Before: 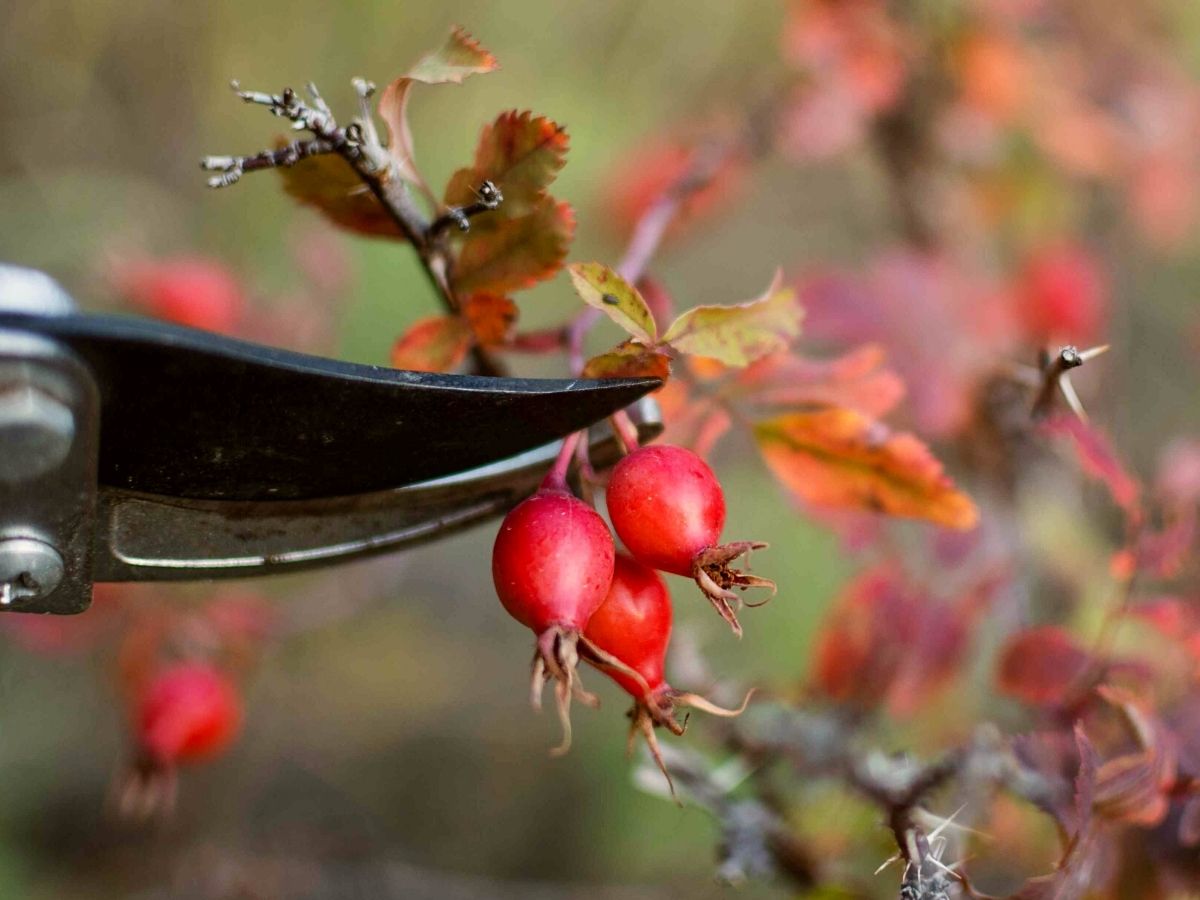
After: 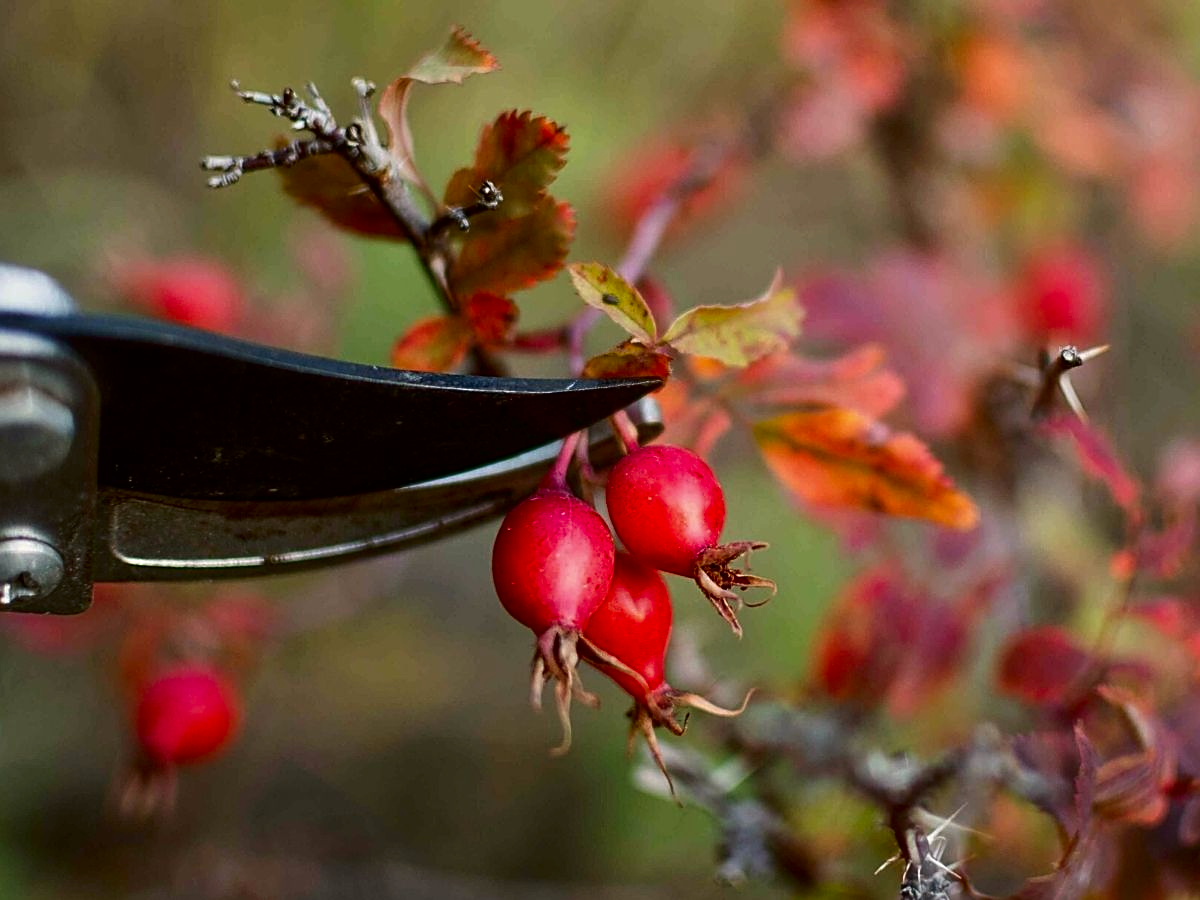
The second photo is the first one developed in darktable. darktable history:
contrast brightness saturation: contrast 0.068, brightness -0.146, saturation 0.115
sharpen: amount 0.496
